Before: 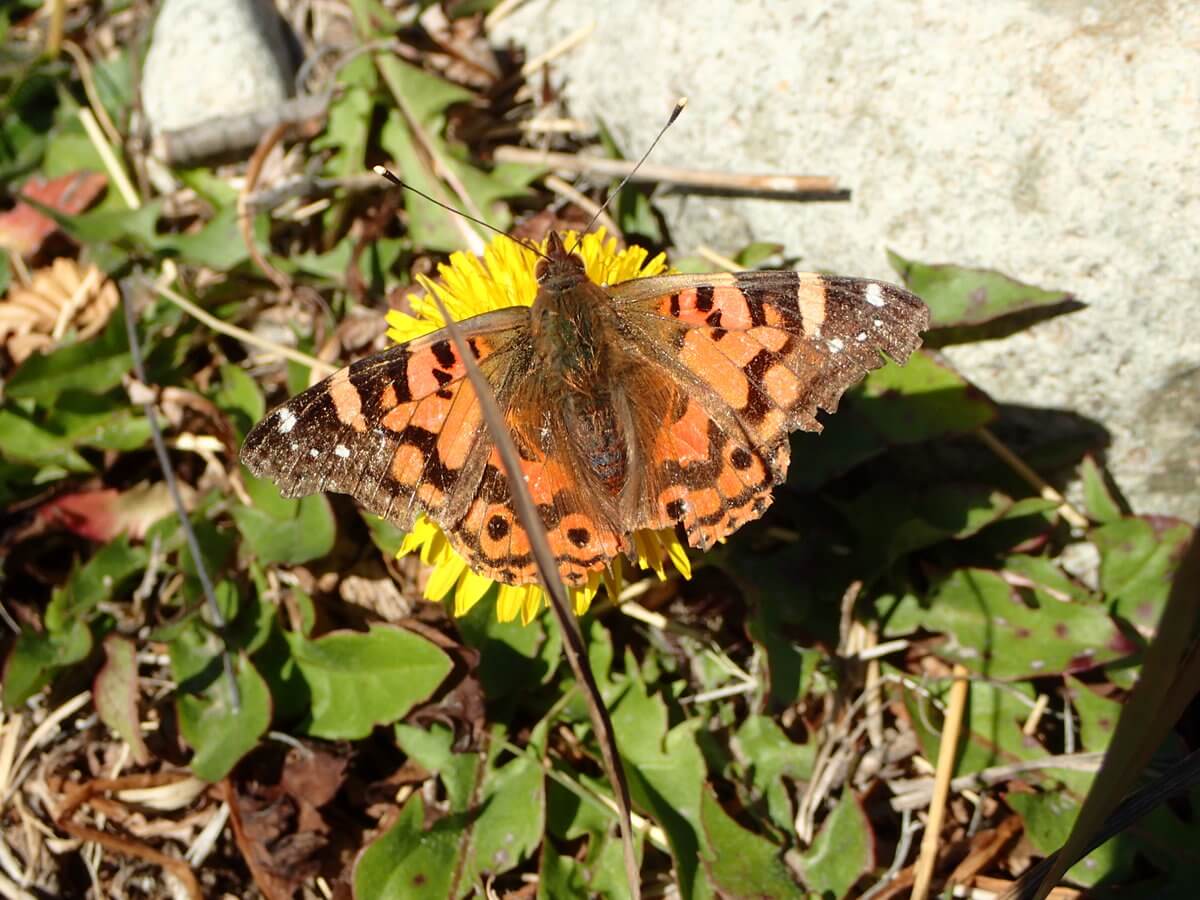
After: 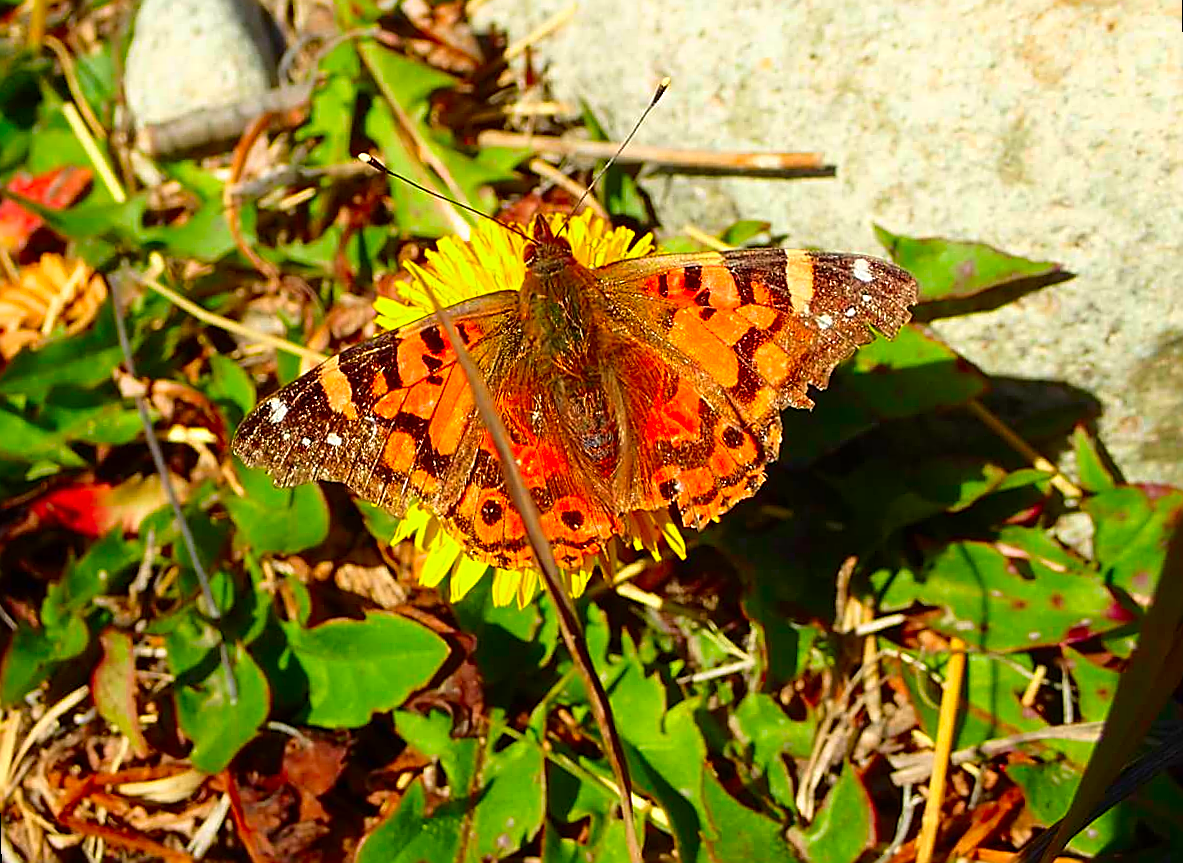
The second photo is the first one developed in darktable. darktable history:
sharpen: radius 1.685, amount 1.294
color correction: saturation 2.15
rotate and perspective: rotation -1.42°, crop left 0.016, crop right 0.984, crop top 0.035, crop bottom 0.965
